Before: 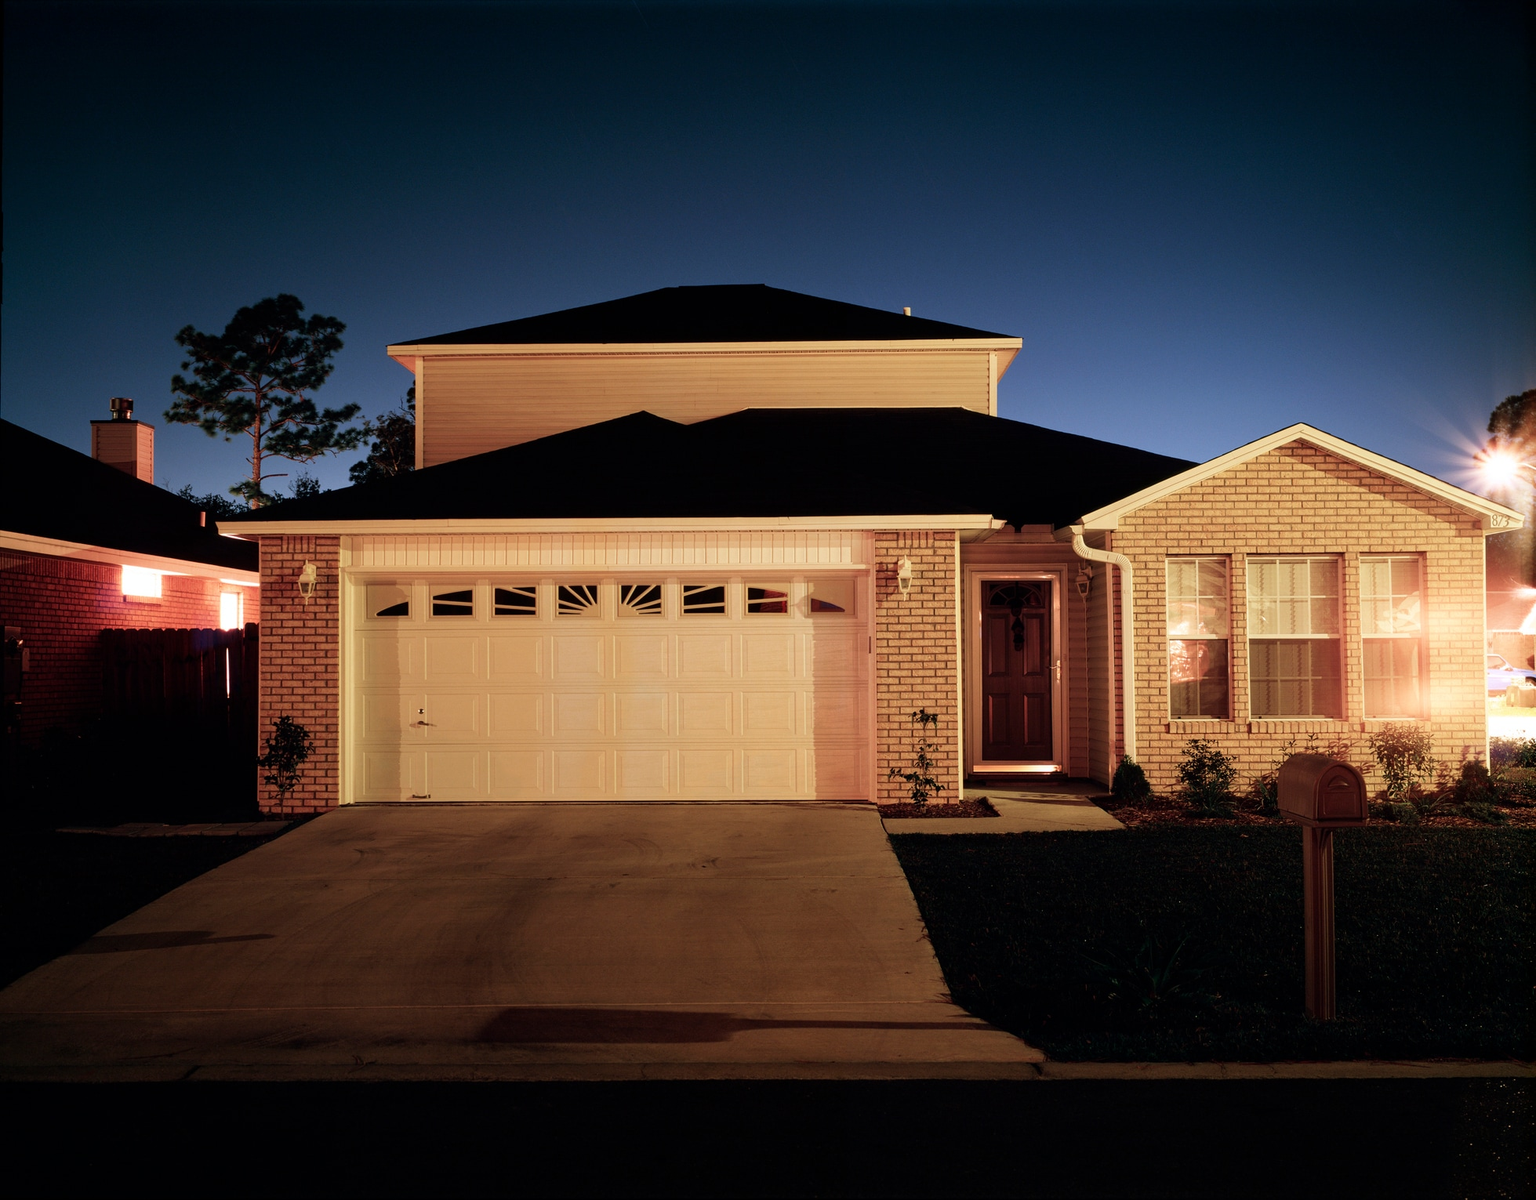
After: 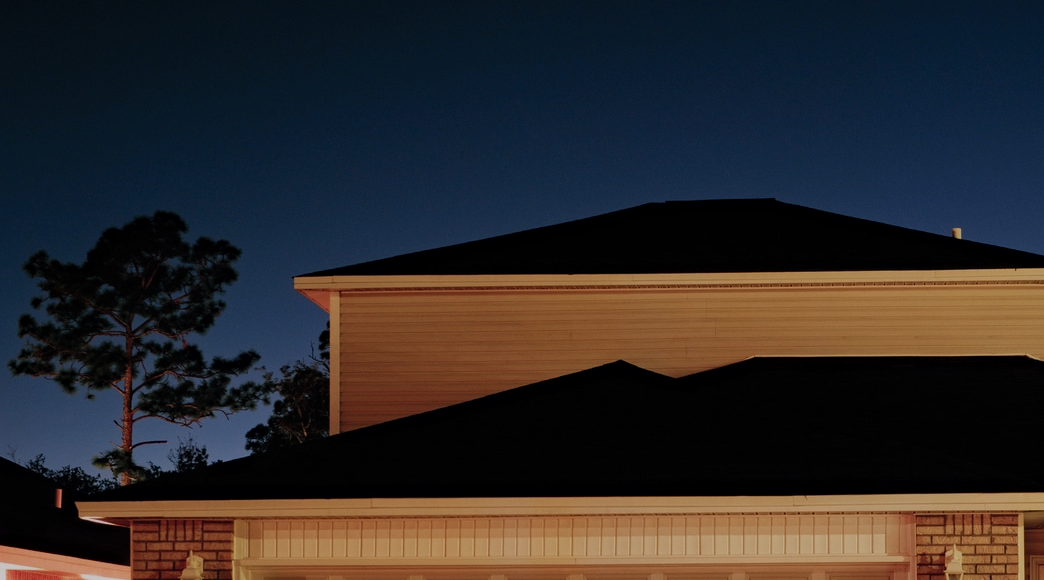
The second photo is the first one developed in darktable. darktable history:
haze removal: compatibility mode true, adaptive false
contrast brightness saturation: contrast 0.202, brightness 0.195, saturation 0.789
color correction: highlights a* 5.54, highlights b* 5.23, saturation 0.668
exposure: exposure -1.543 EV, compensate highlight preservation false
crop: left 10.226%, top 10.728%, right 36.451%, bottom 51.357%
